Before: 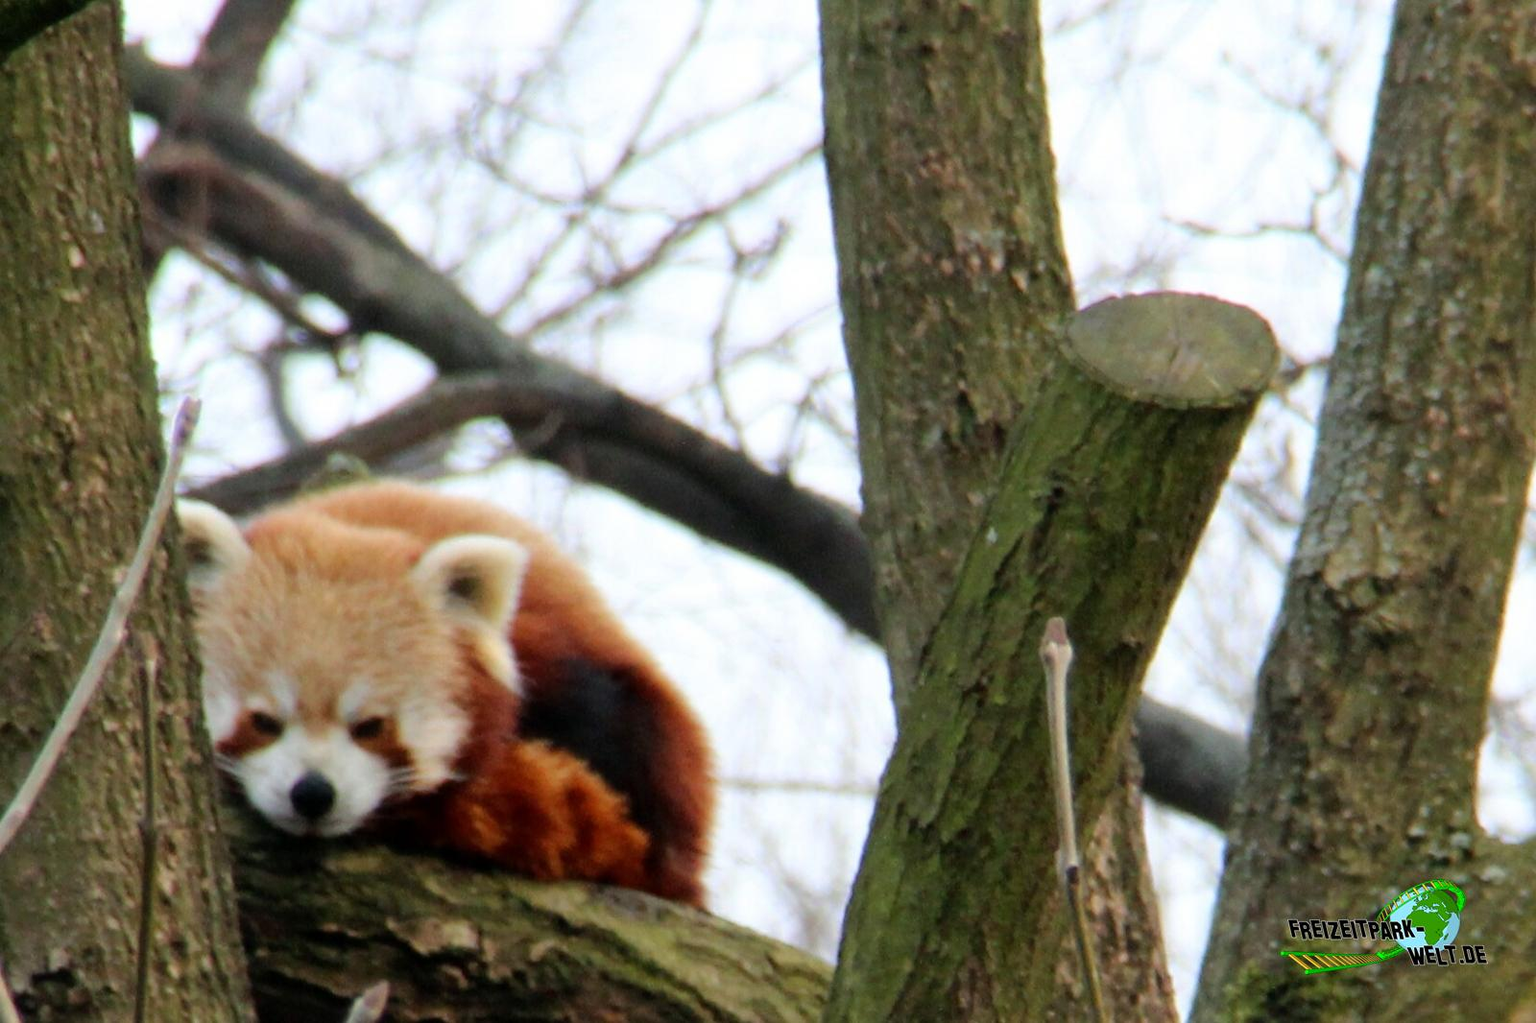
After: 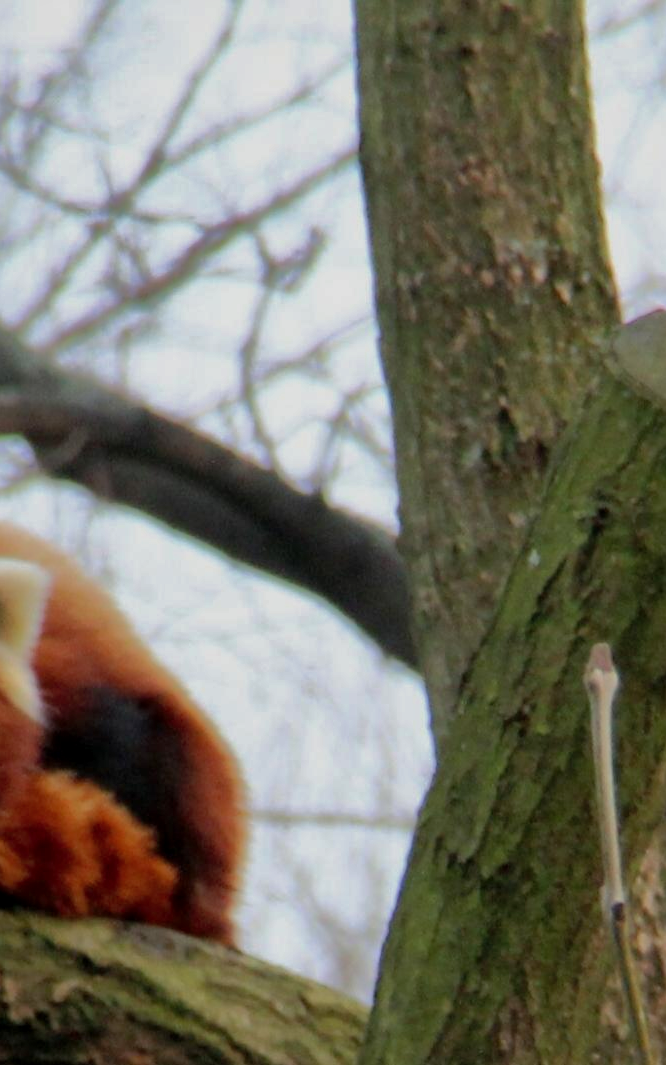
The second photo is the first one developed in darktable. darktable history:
shadows and highlights: shadows 40, highlights -60
crop: left 31.229%, right 27.105%
exposure: black level correction 0.001, exposure -0.2 EV, compensate highlight preservation false
